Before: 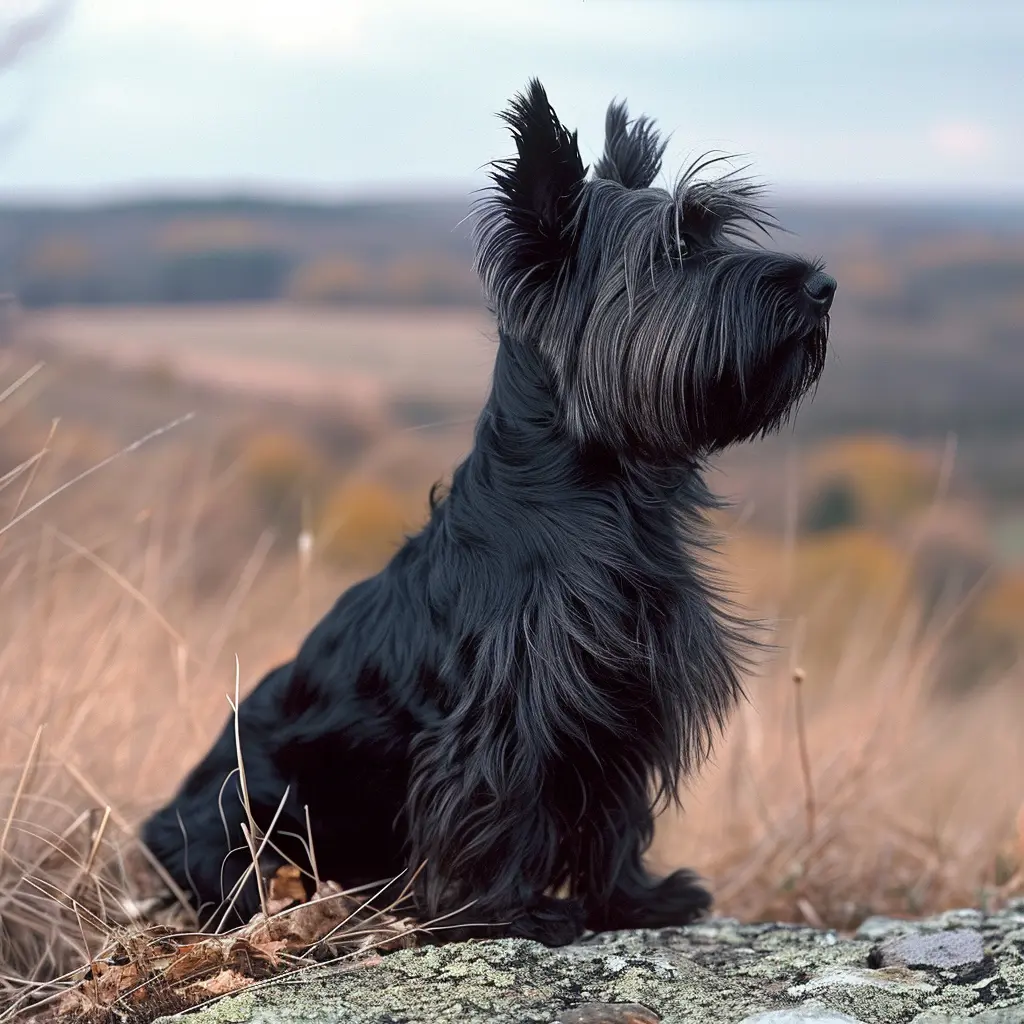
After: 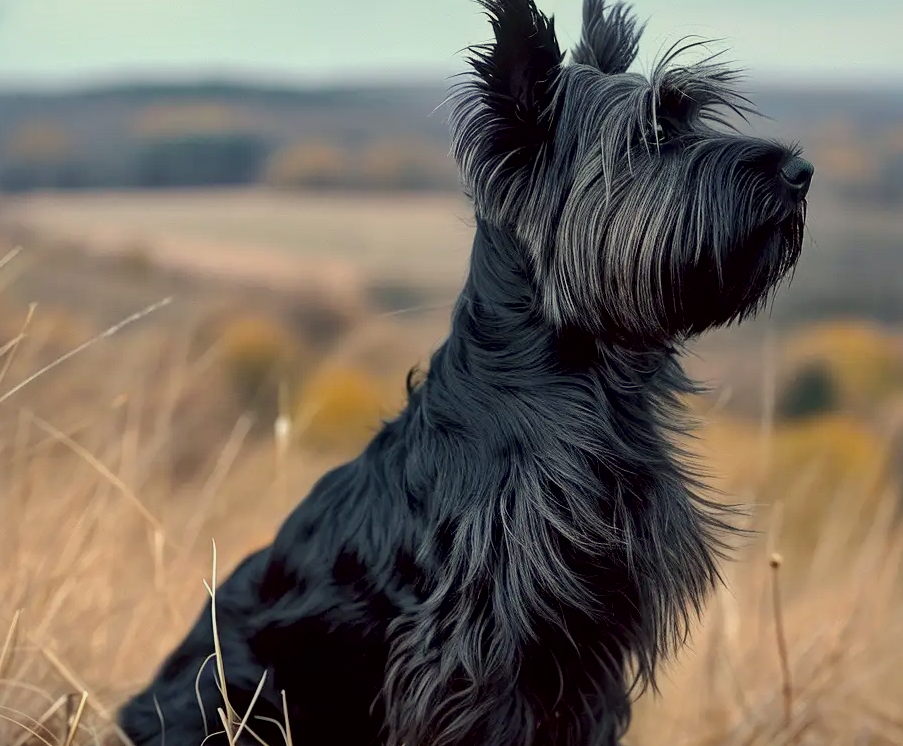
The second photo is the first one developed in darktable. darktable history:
crop and rotate: left 2.335%, top 11.285%, right 9.455%, bottom 15.854%
exposure: exposure -0.403 EV, compensate highlight preservation false
contrast brightness saturation: saturation -0.06
color balance rgb: perceptual saturation grading › global saturation 25.486%, perceptual brilliance grading › mid-tones 10.299%, perceptual brilliance grading › shadows 14.505%
local contrast: mode bilateral grid, contrast 20, coarseness 50, detail 171%, midtone range 0.2
color correction: highlights a* -5.78, highlights b* 11.03
